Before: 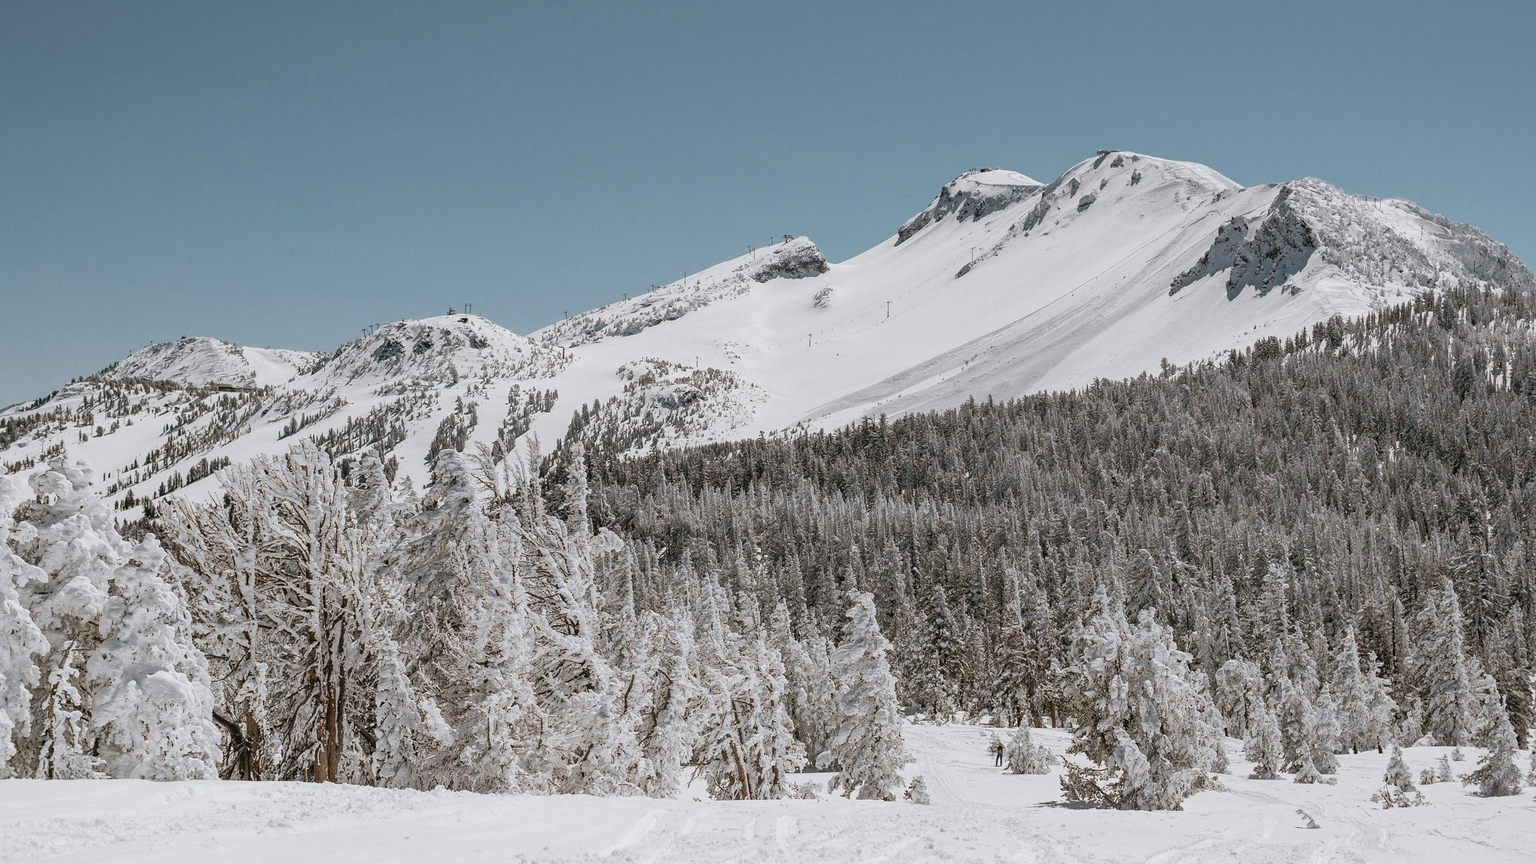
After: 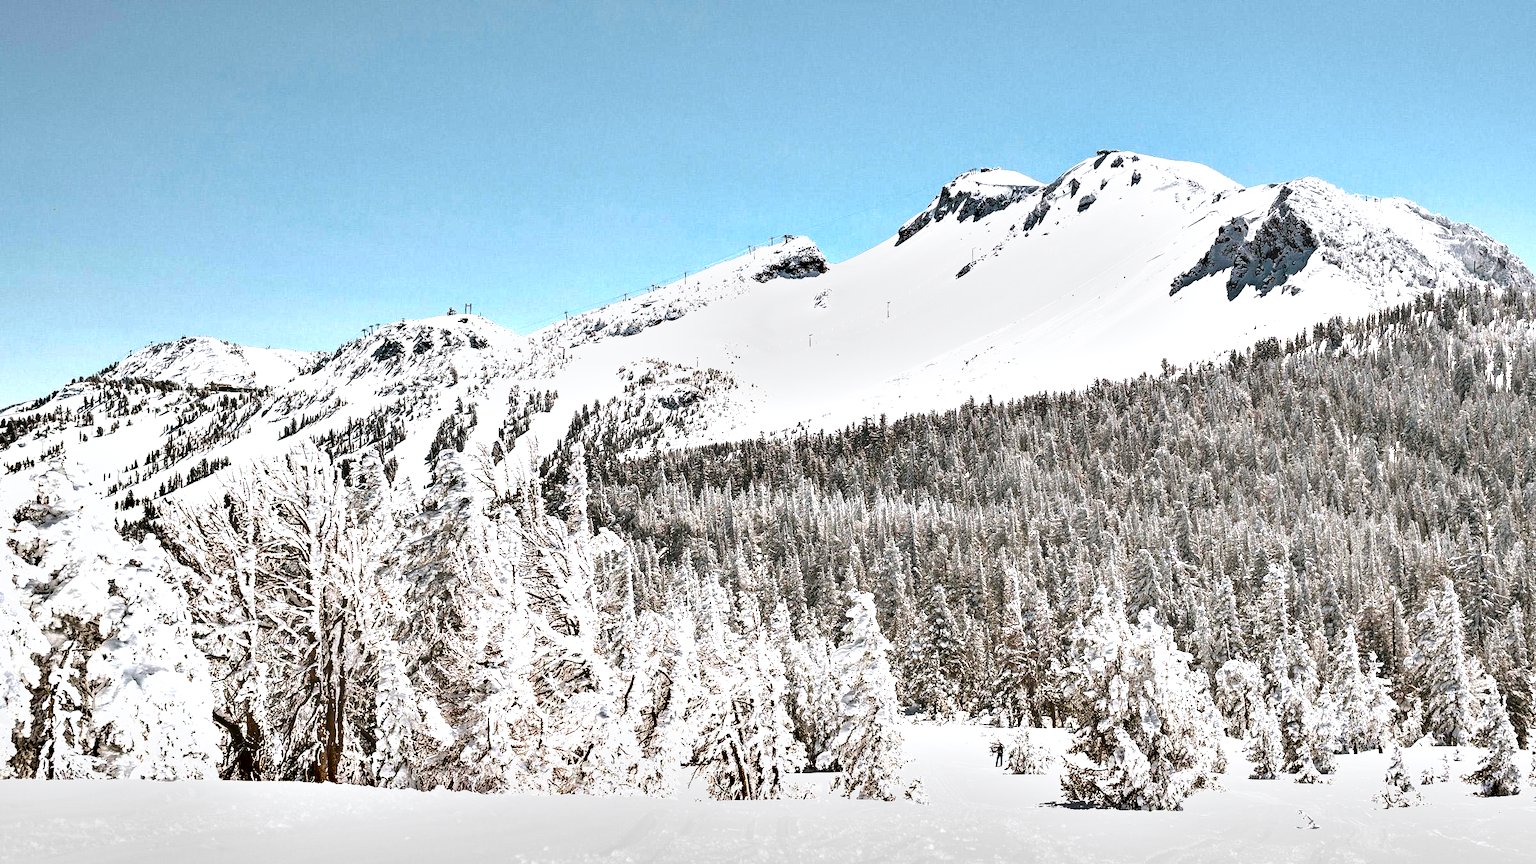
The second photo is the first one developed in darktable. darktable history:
exposure: black level correction 0, exposure 1.5 EV, compensate exposure bias true, compensate highlight preservation false
shadows and highlights: soften with gaussian
